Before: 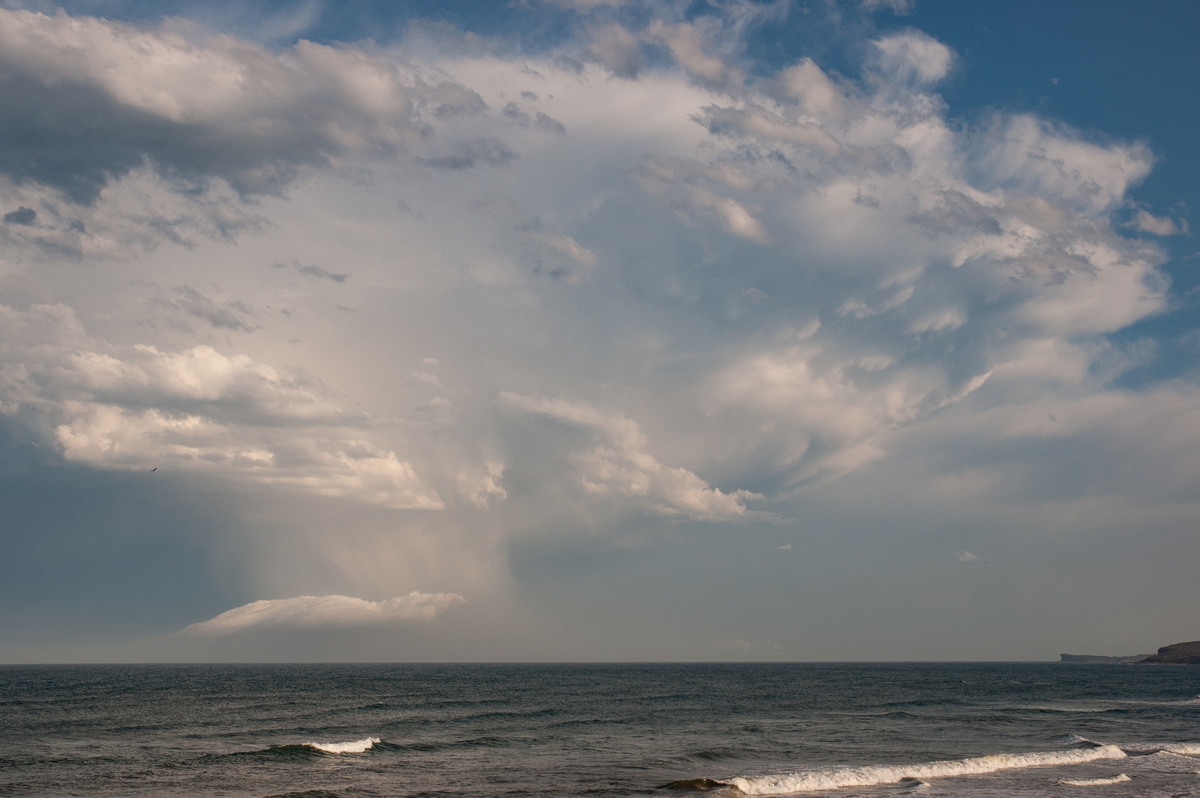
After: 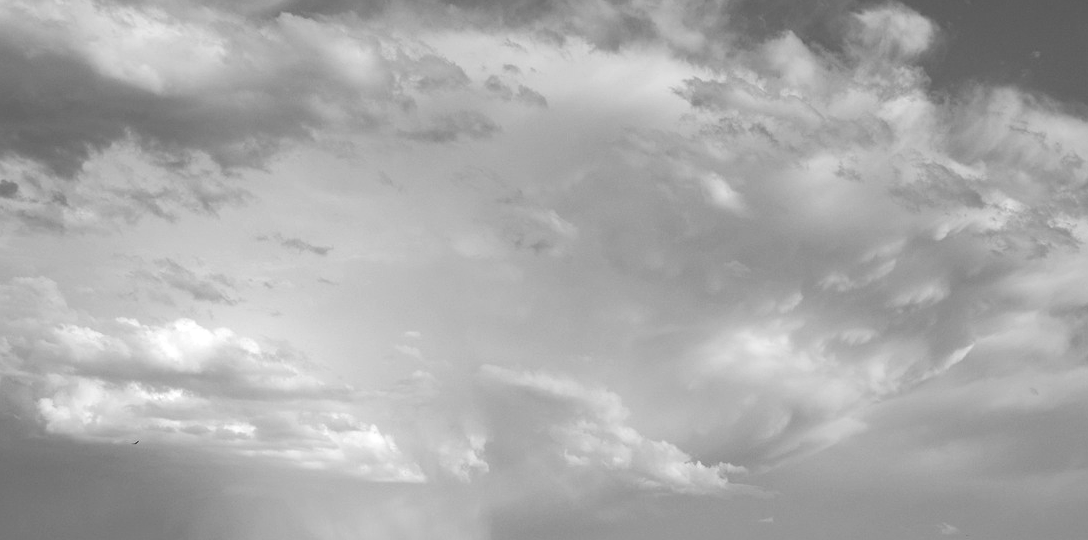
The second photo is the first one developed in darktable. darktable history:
crop: left 1.509%, top 3.452%, right 7.696%, bottom 28.452%
exposure: black level correction 0, exposure 0.7 EV, compensate exposure bias true, compensate highlight preservation false
color balance rgb: linear chroma grading › global chroma 15%, perceptual saturation grading › global saturation 30%
monochrome: a -35.87, b 49.73, size 1.7
white balance: red 0.982, blue 1.018
